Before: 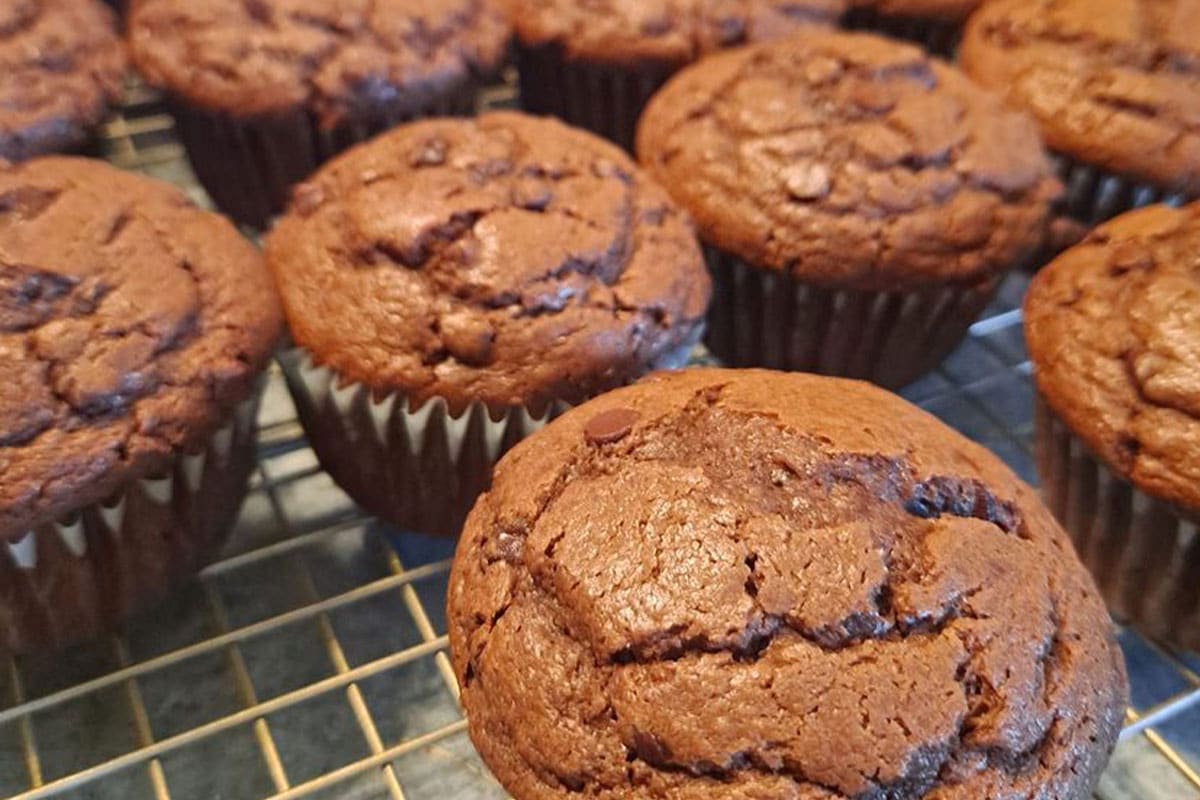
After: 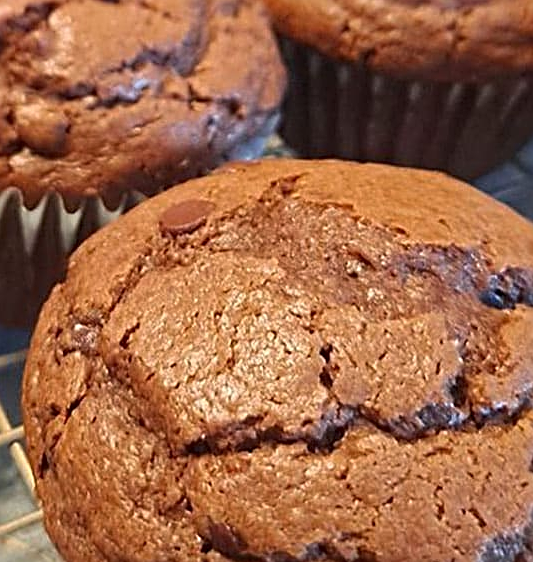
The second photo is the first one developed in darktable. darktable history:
crop: left 35.432%, top 26.233%, right 20.145%, bottom 3.432%
sharpen: radius 2.543, amount 0.636
